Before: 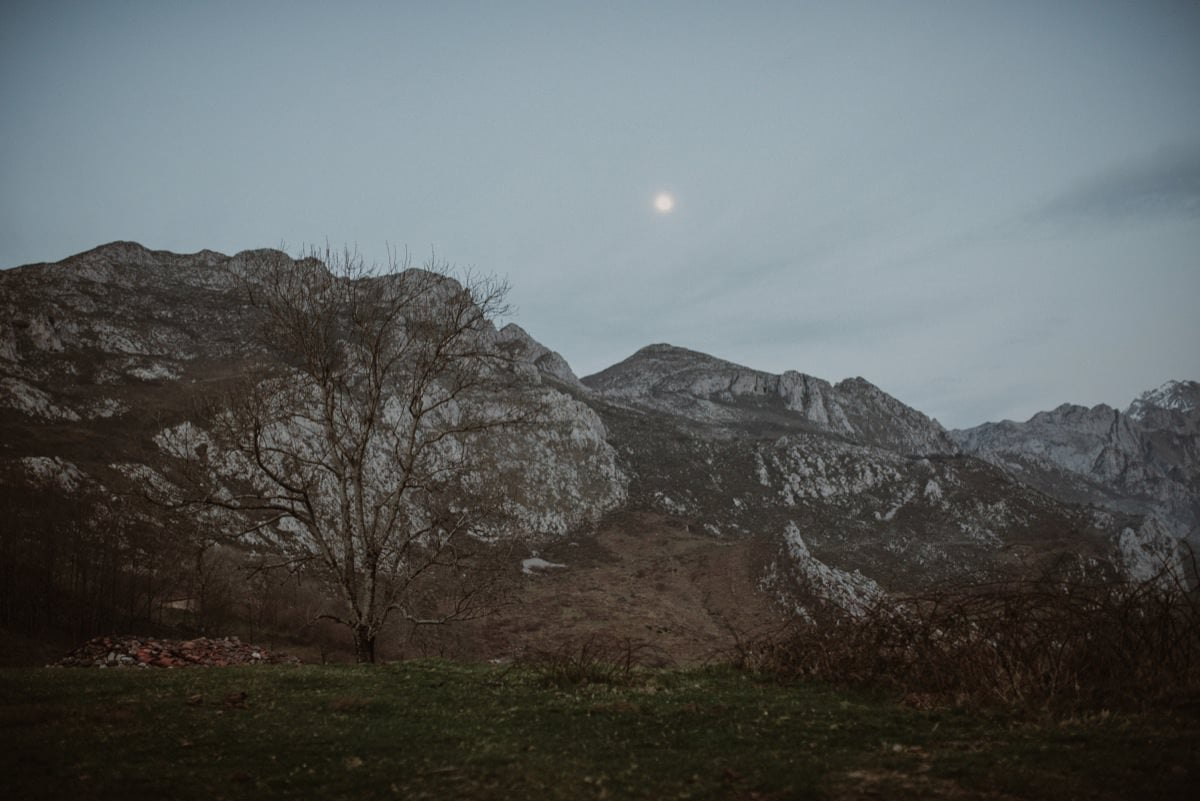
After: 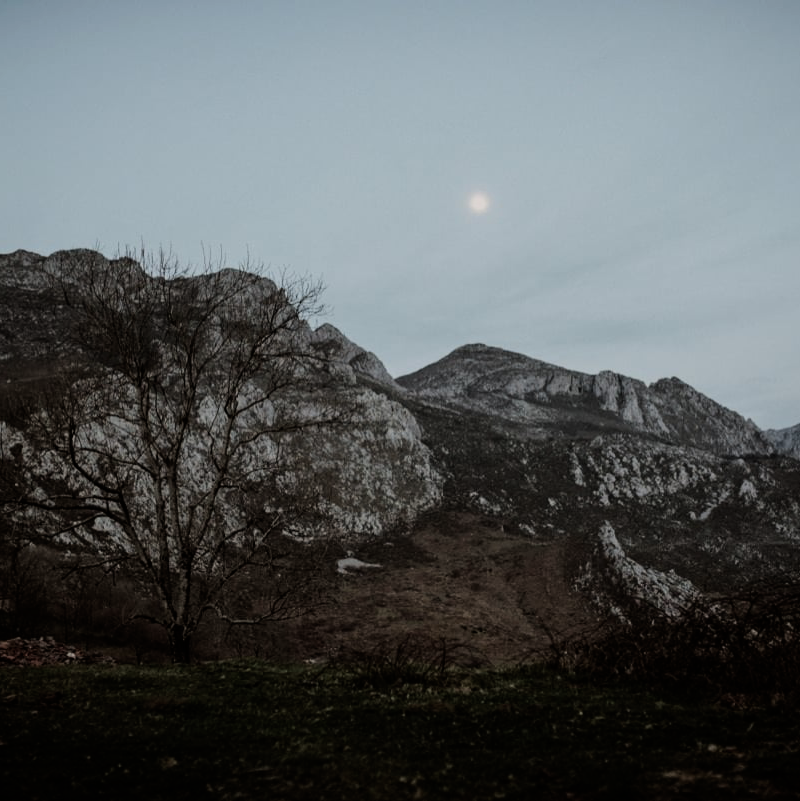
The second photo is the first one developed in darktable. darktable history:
crop and rotate: left 15.446%, right 17.836%
filmic rgb: hardness 4.17, contrast 1.364, color science v6 (2022)
